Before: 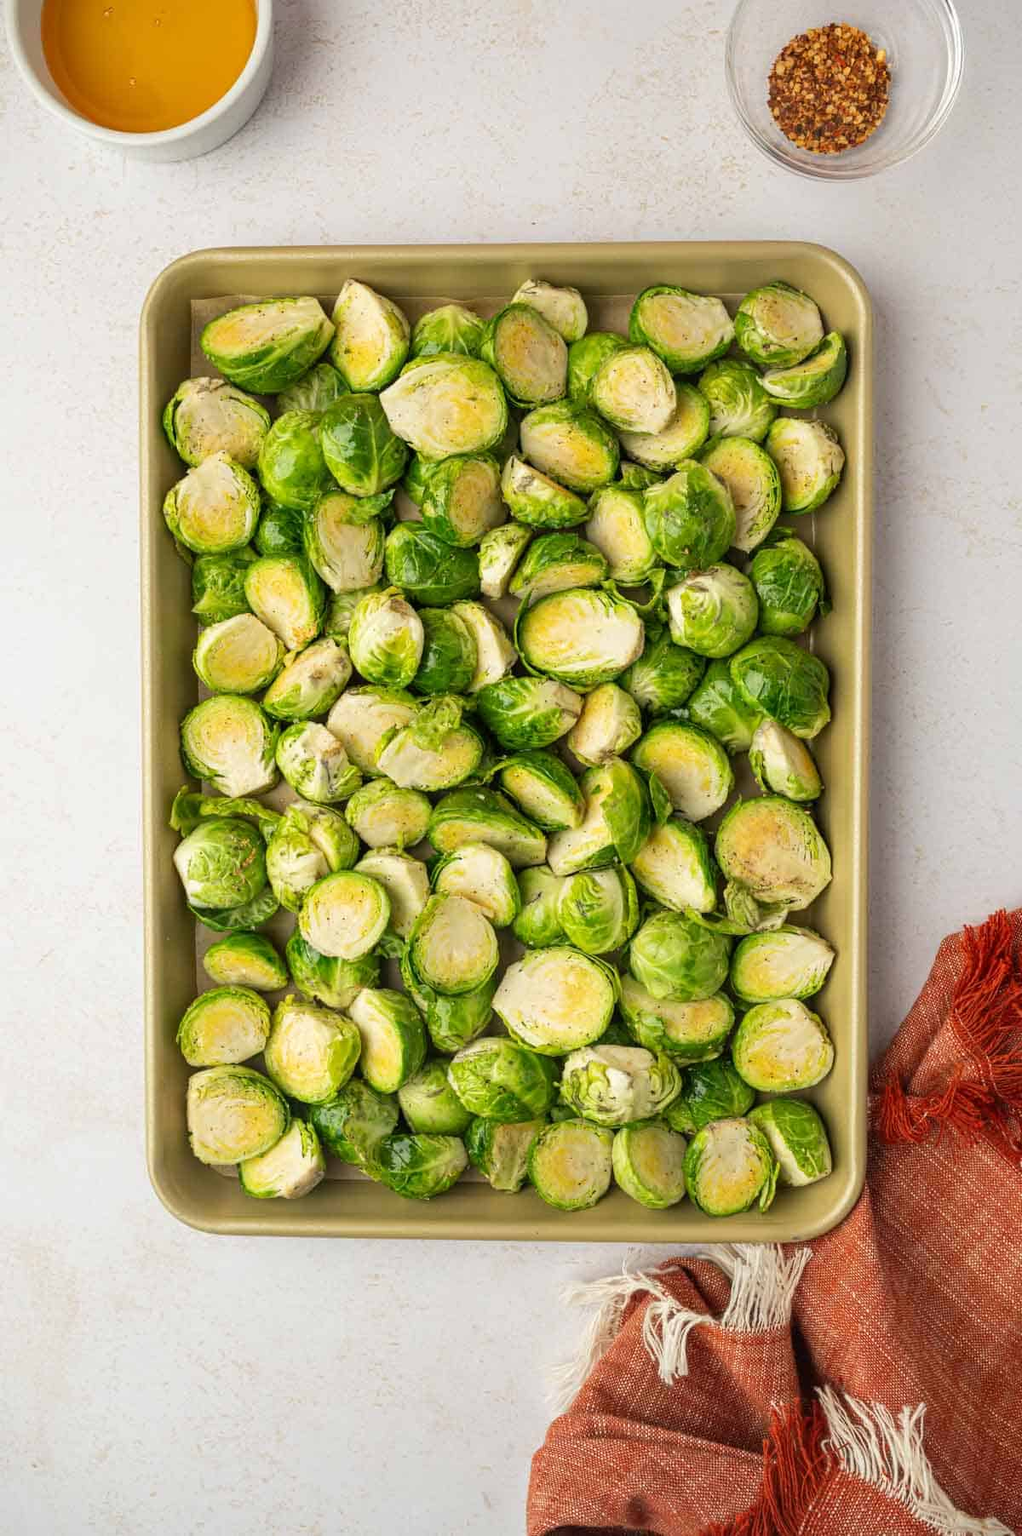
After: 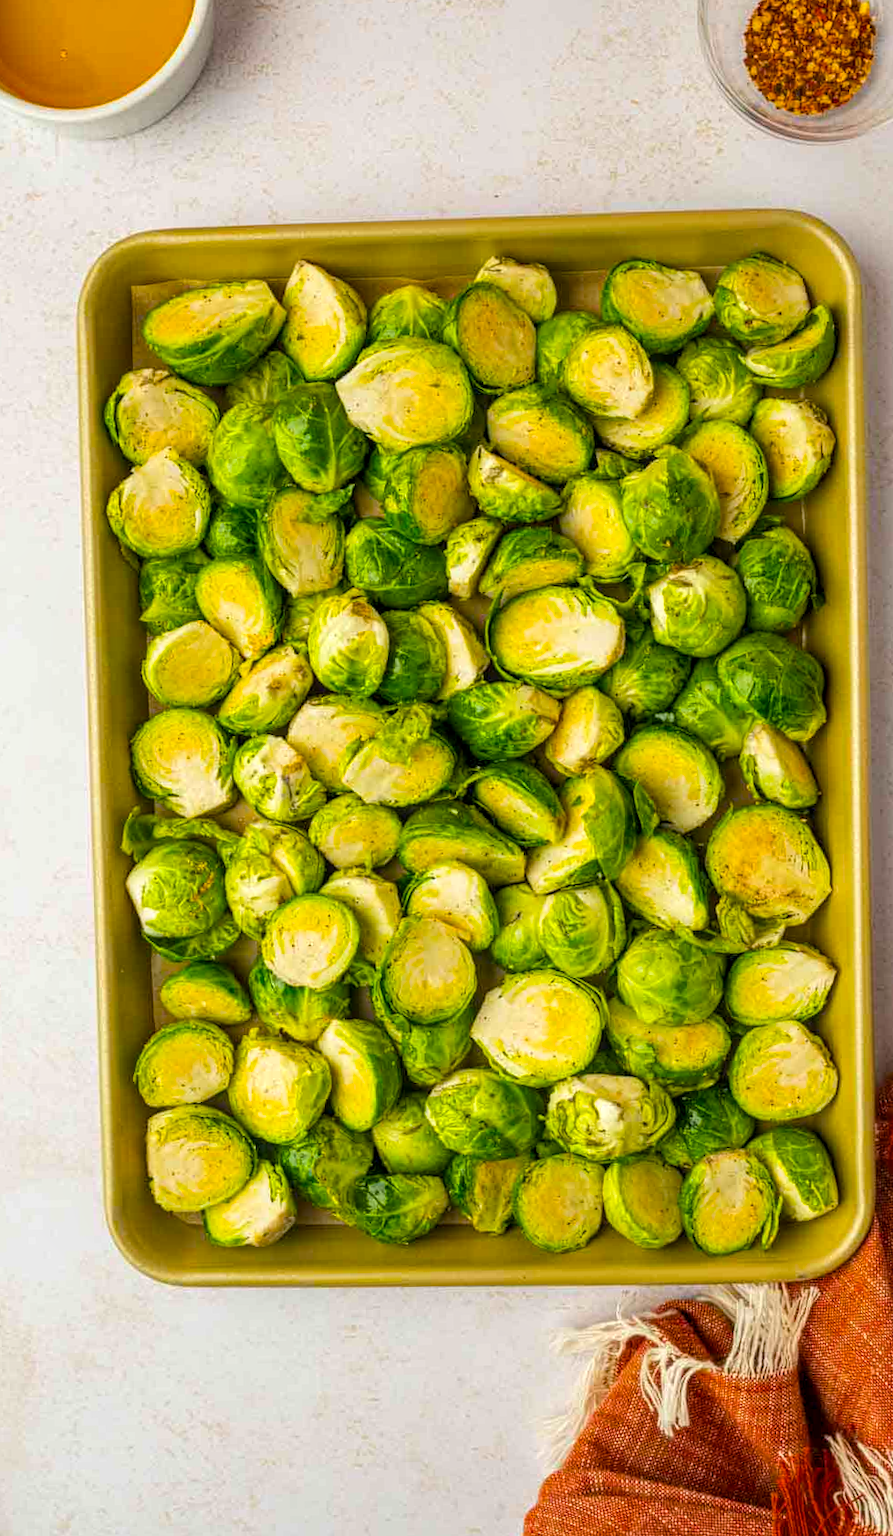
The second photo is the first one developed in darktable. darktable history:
crop and rotate: angle 1.28°, left 4.222%, top 1.068%, right 11.365%, bottom 2.416%
color balance rgb: linear chroma grading › global chroma 15.635%, perceptual saturation grading › global saturation 29.794%, global vibrance 20%
local contrast: on, module defaults
